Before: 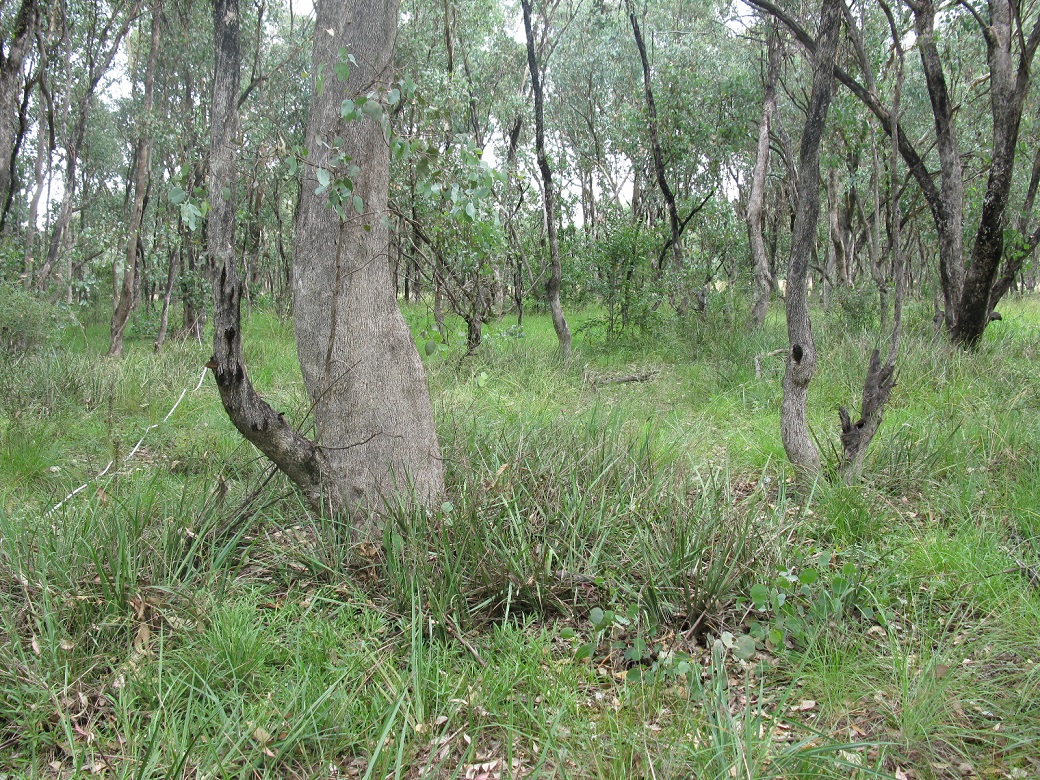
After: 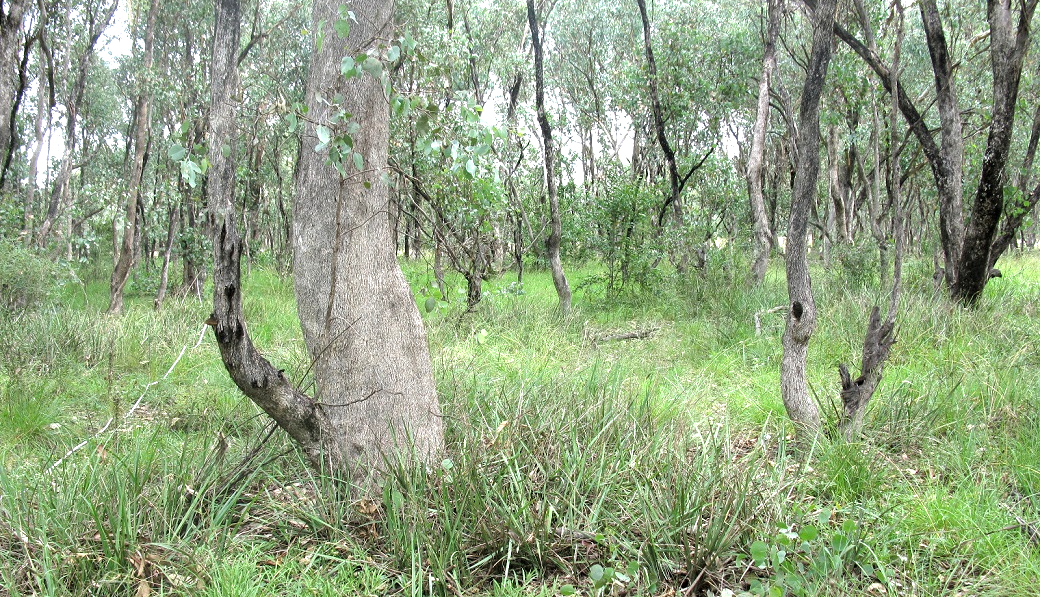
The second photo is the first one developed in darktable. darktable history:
crop: top 5.586%, bottom 17.846%
local contrast: highlights 102%, shadows 103%, detail 119%, midtone range 0.2
tone equalizer: -8 EV -0.78 EV, -7 EV -0.708 EV, -6 EV -0.614 EV, -5 EV -0.423 EV, -3 EV 0.404 EV, -2 EV 0.6 EV, -1 EV 0.68 EV, +0 EV 0.725 EV
